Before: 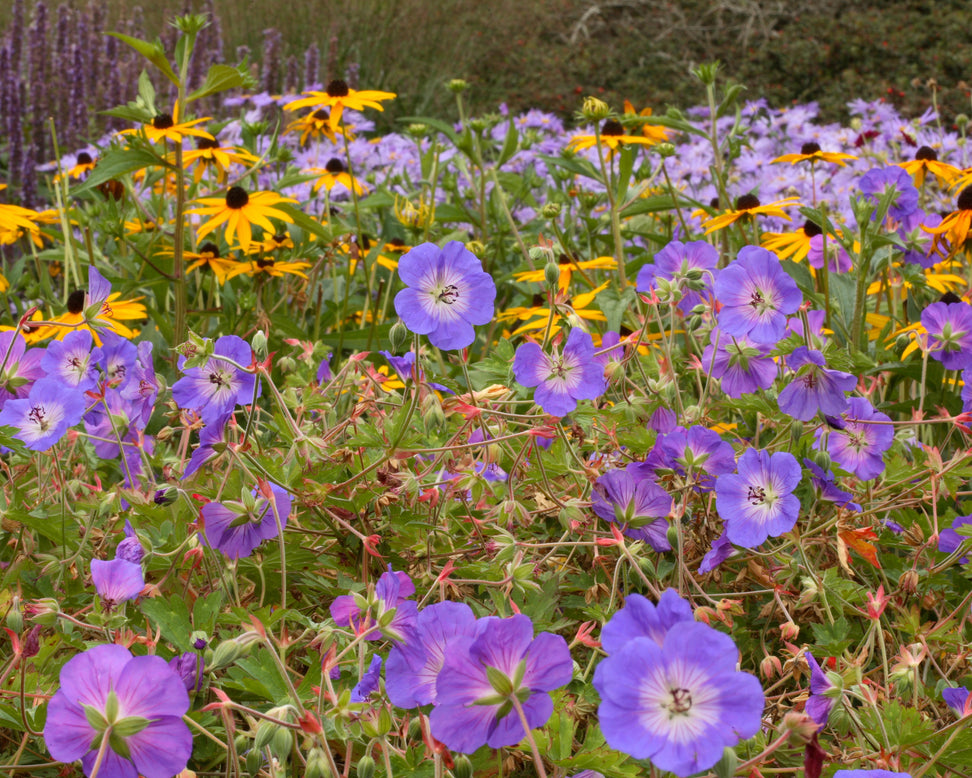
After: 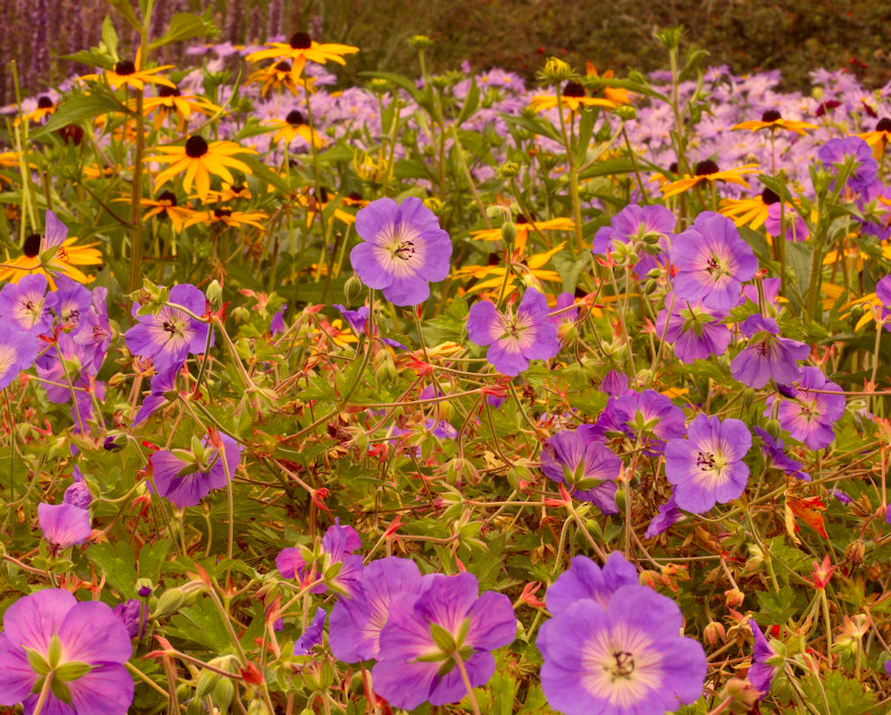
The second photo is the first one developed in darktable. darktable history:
crop and rotate: angle -1.89°, left 3.096%, top 3.8%, right 1.462%, bottom 0.553%
color correction: highlights a* 9.71, highlights b* 38.9, shadows a* 14.44, shadows b* 3.2
